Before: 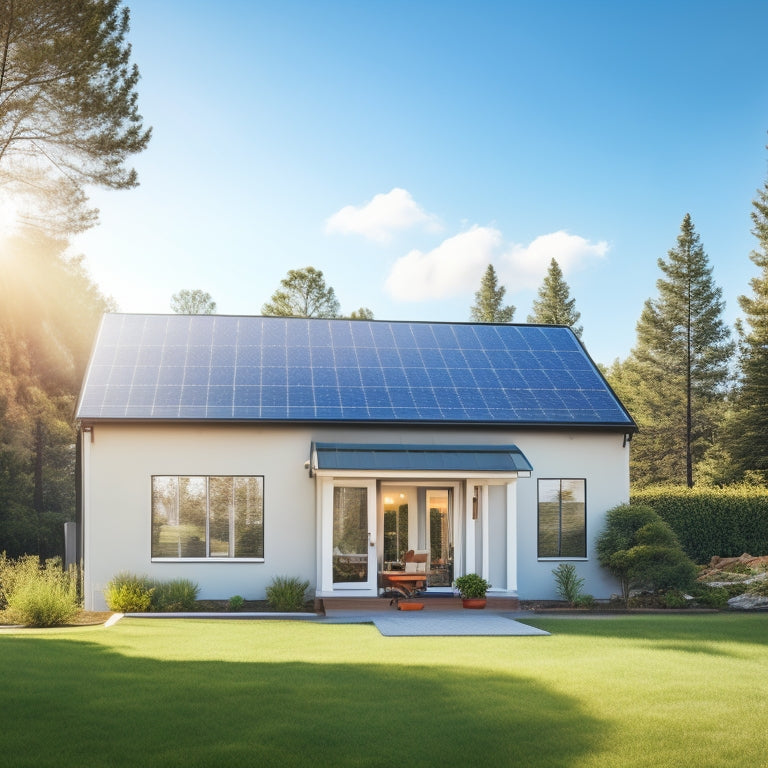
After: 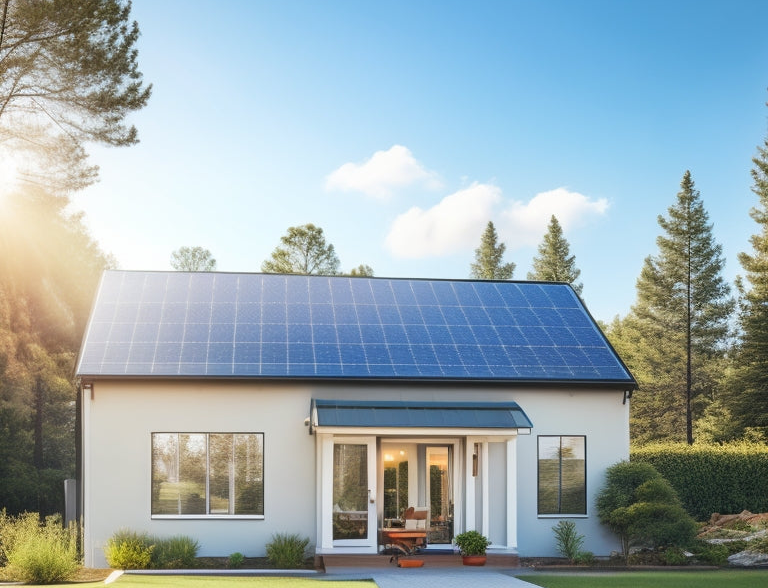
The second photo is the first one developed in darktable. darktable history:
crop: top 5.634%, bottom 17.68%
